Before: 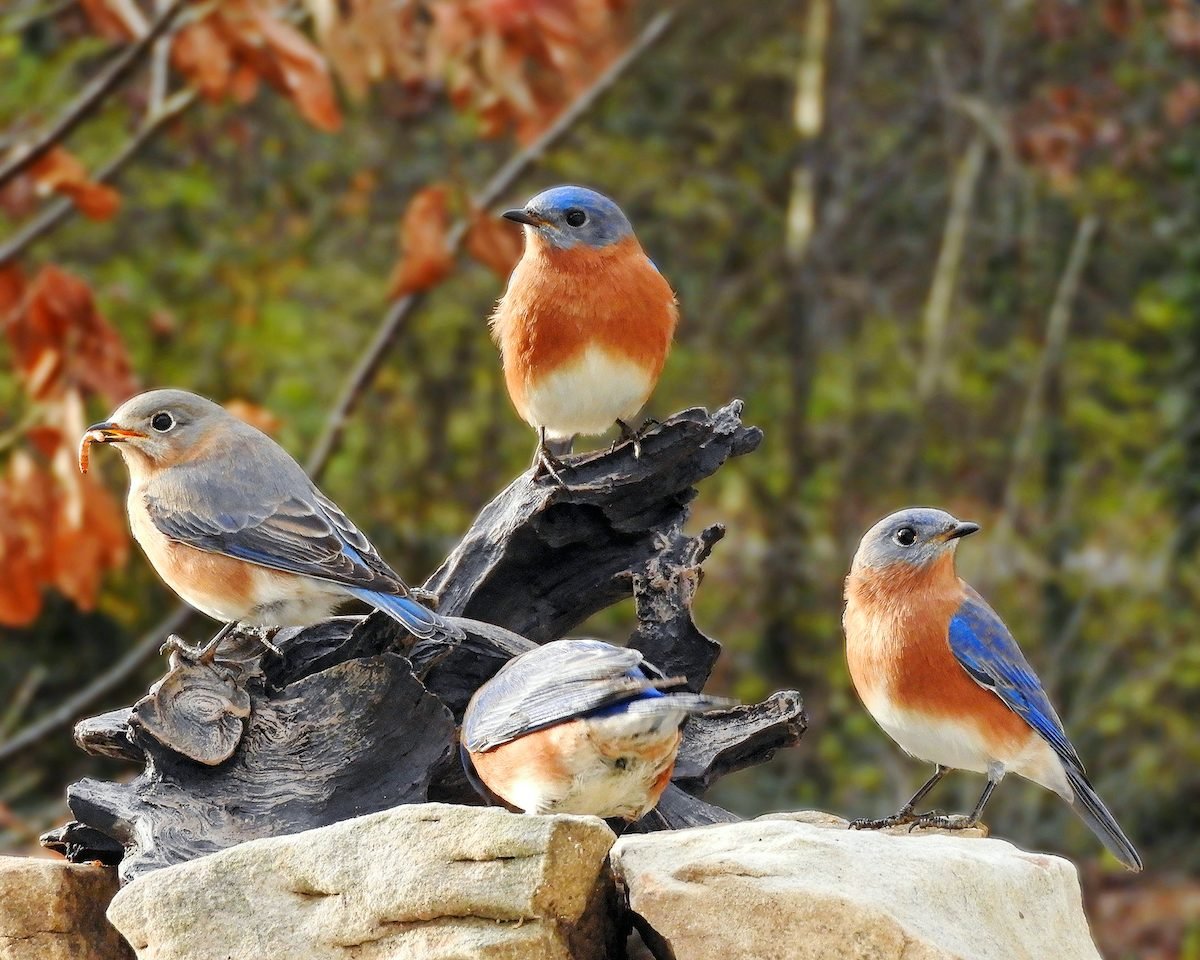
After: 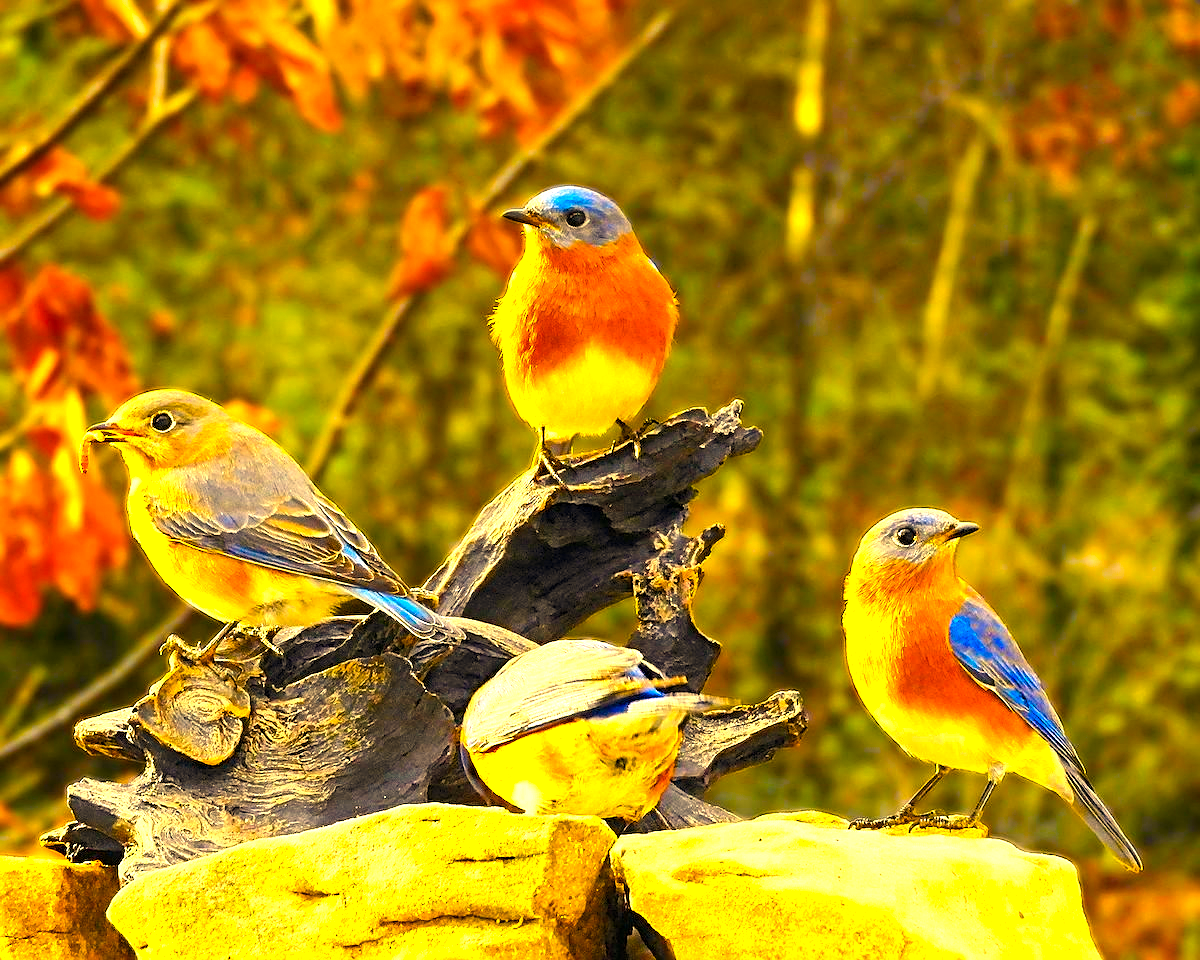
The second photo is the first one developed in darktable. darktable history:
white balance: red 1.123, blue 0.83
exposure: black level correction 0, exposure 0.2 EV, compensate exposure bias true, compensate highlight preservation false
color balance rgb: linear chroma grading › global chroma 42%, perceptual saturation grading › global saturation 42%, perceptual brilliance grading › global brilliance 25%, global vibrance 33%
sharpen: on, module defaults
